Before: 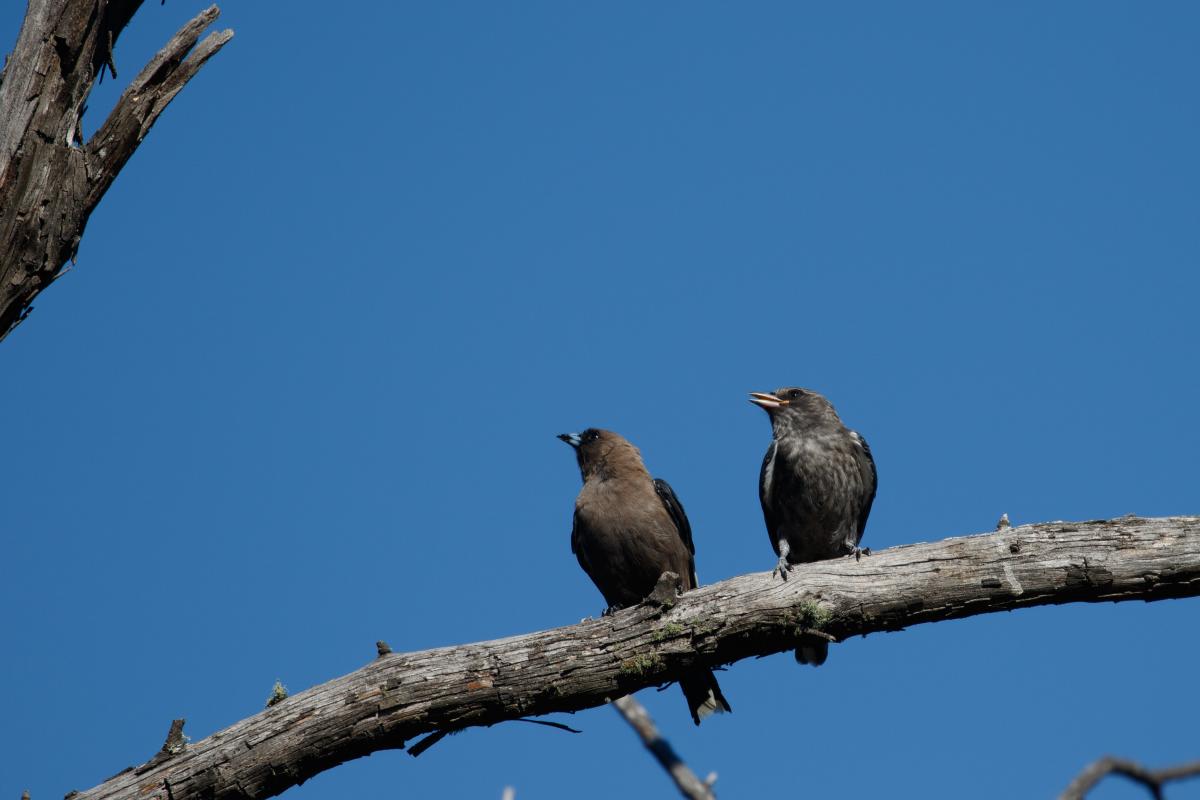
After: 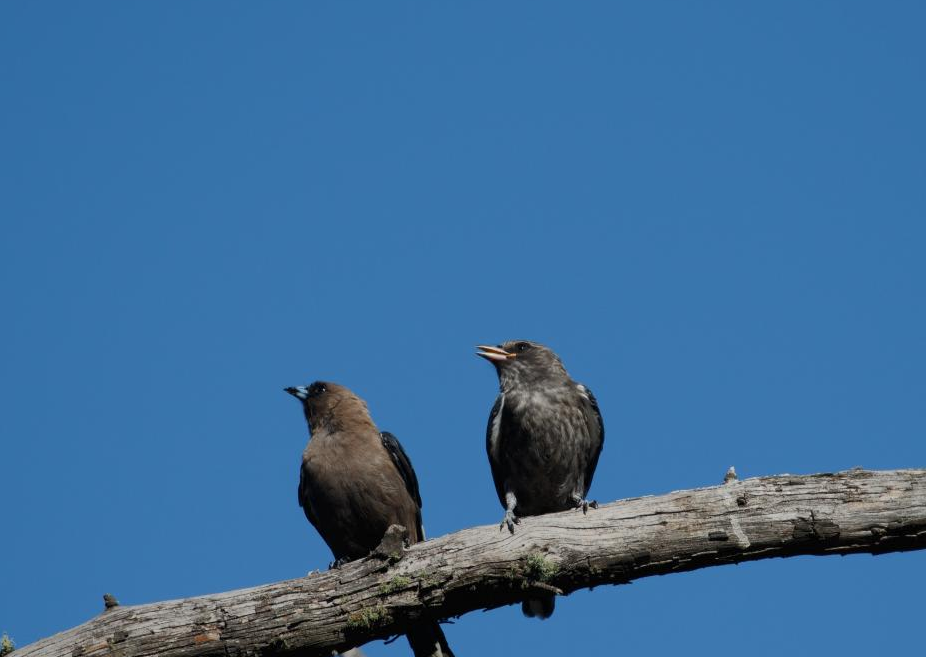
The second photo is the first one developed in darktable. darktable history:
crop: left 22.833%, top 5.925%, bottom 11.866%
shadows and highlights: shadows 25.65, highlights -71.03
